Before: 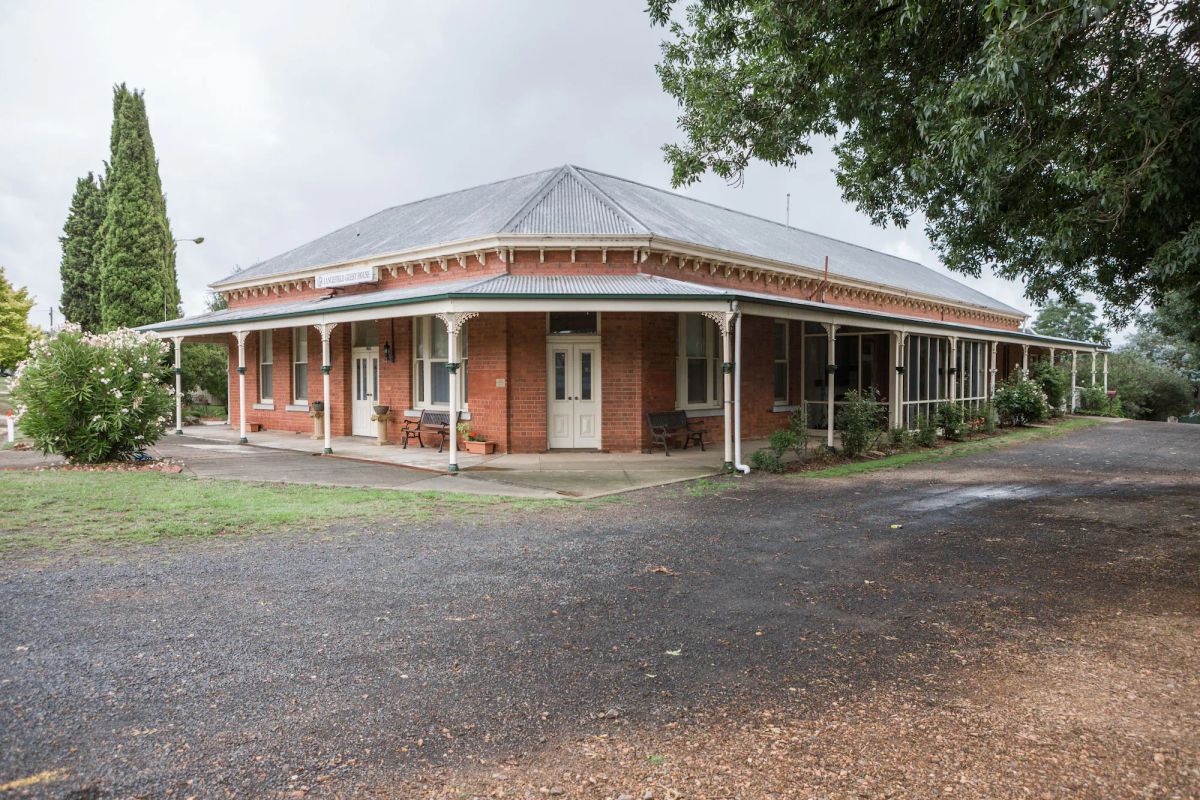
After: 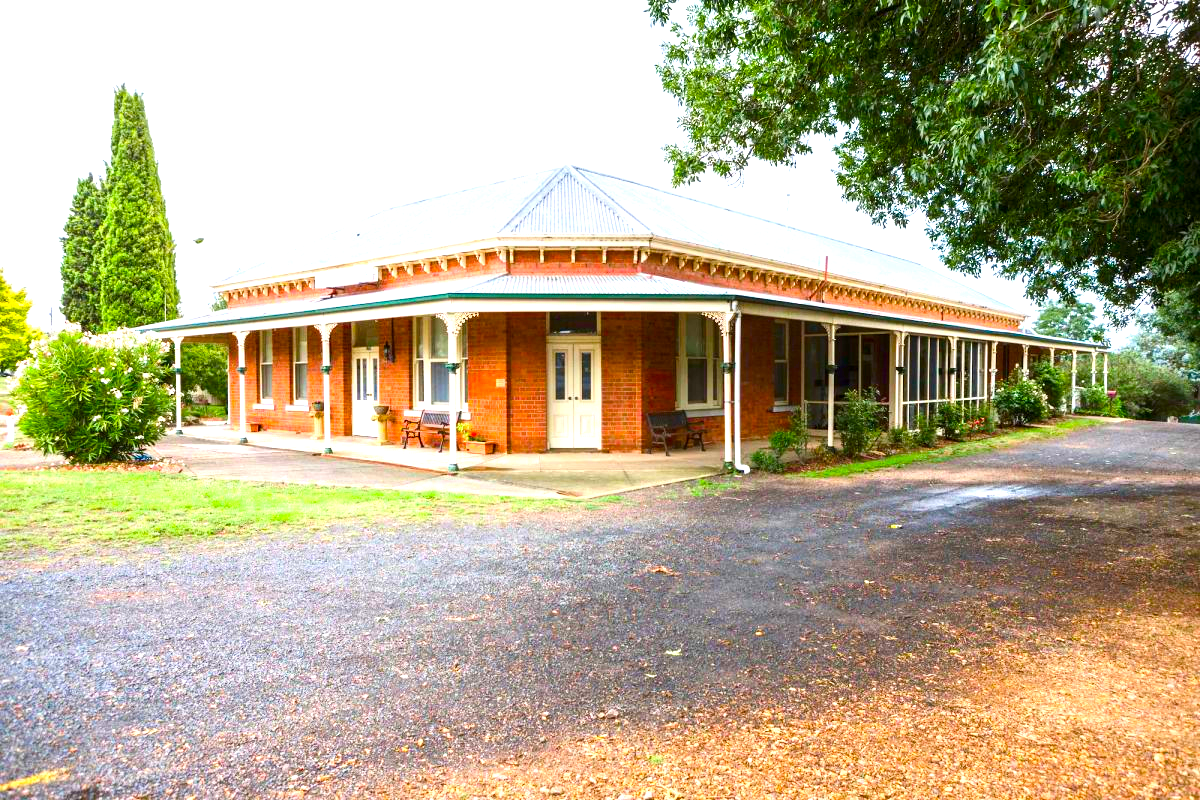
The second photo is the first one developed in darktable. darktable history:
exposure: exposure 1.223 EV, compensate highlight preservation false
color balance rgb: linear chroma grading › global chroma 23.15%, perceptual saturation grading › global saturation 28.7%, perceptual saturation grading › mid-tones 12.04%, perceptual saturation grading › shadows 10.19%, global vibrance 22.22%
contrast brightness saturation: contrast 0.13, brightness -0.05, saturation 0.16
